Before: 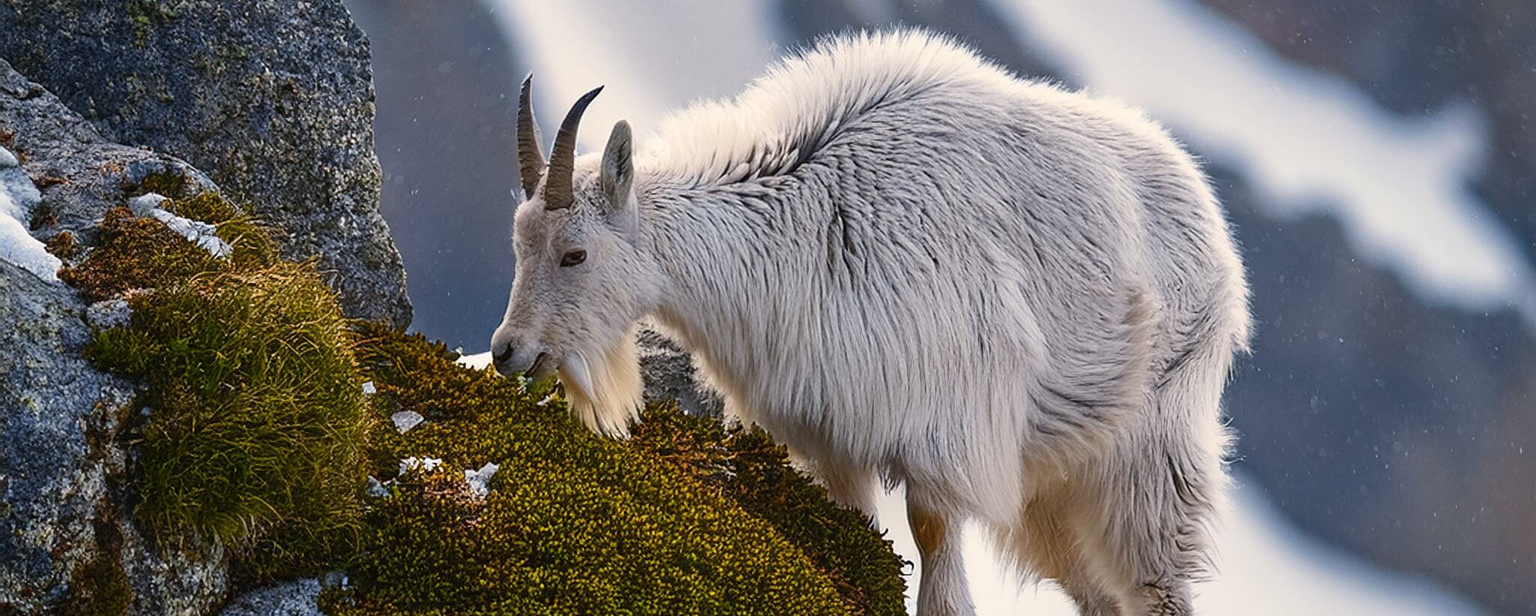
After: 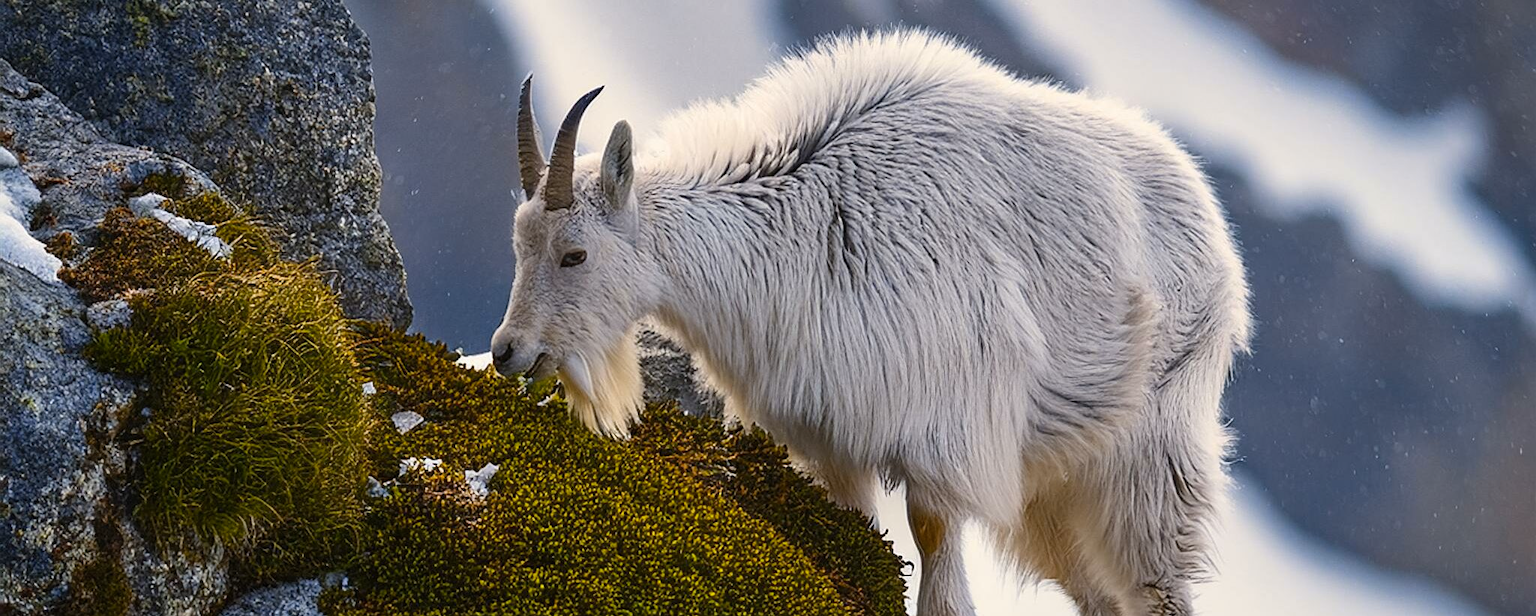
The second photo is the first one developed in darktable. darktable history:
color balance rgb: perceptual saturation grading › global saturation 10%, global vibrance 10%
exposure: compensate highlight preservation false
color contrast: green-magenta contrast 0.81
